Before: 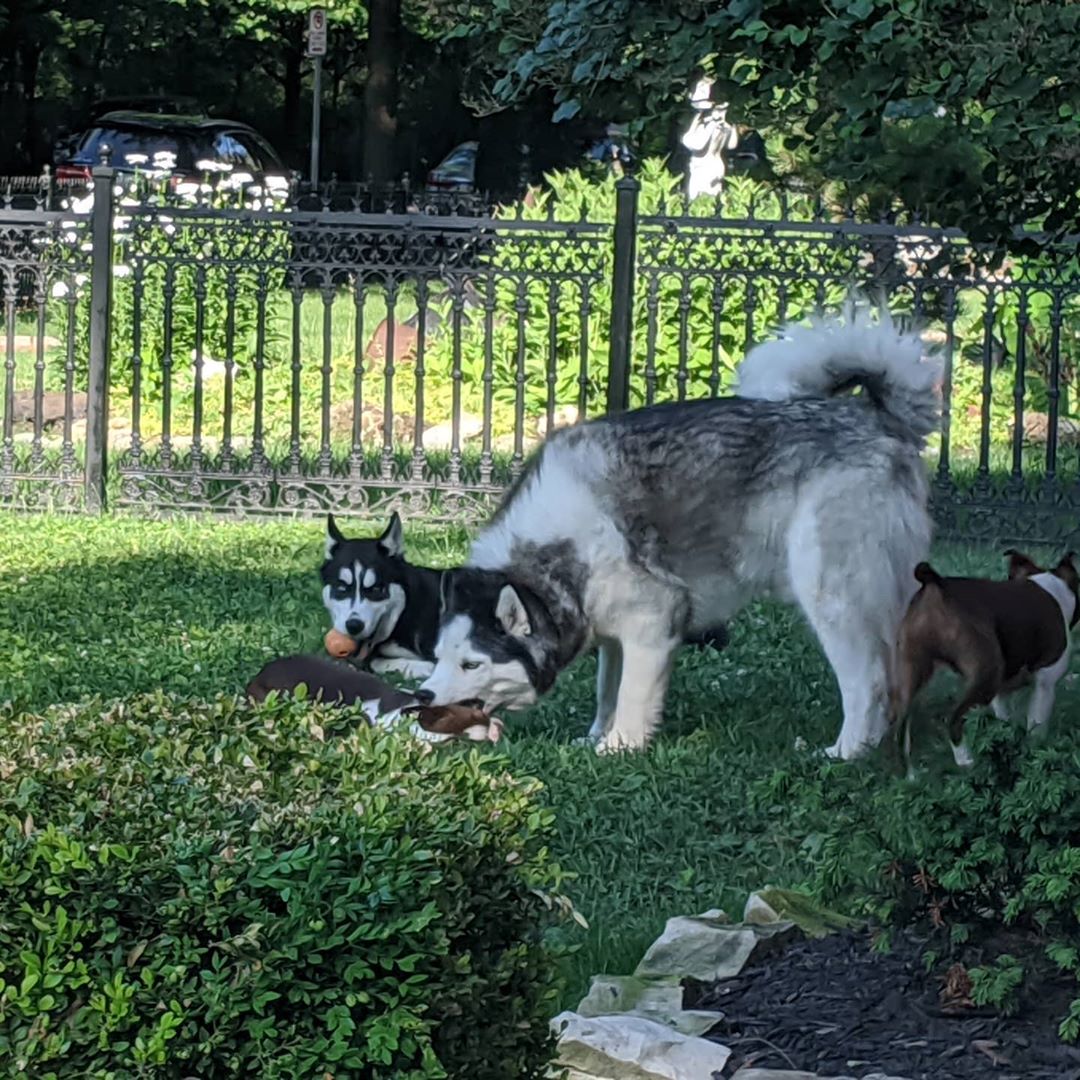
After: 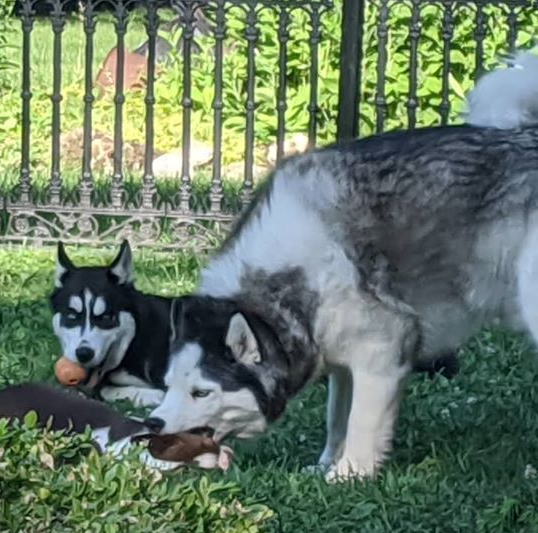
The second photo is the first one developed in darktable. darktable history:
crop: left 25.065%, top 25.215%, right 25.096%, bottom 25.372%
